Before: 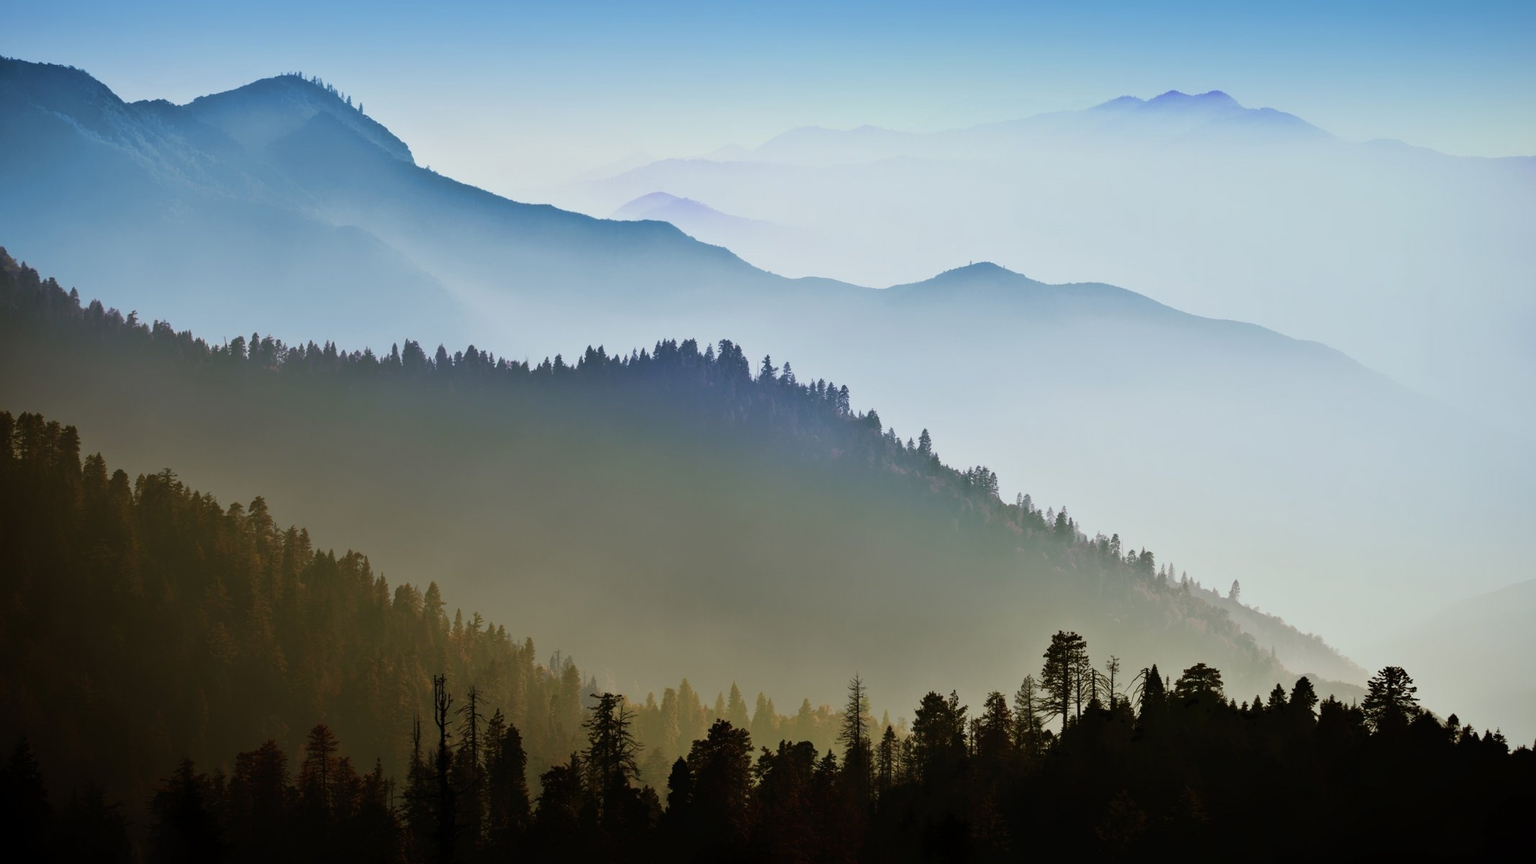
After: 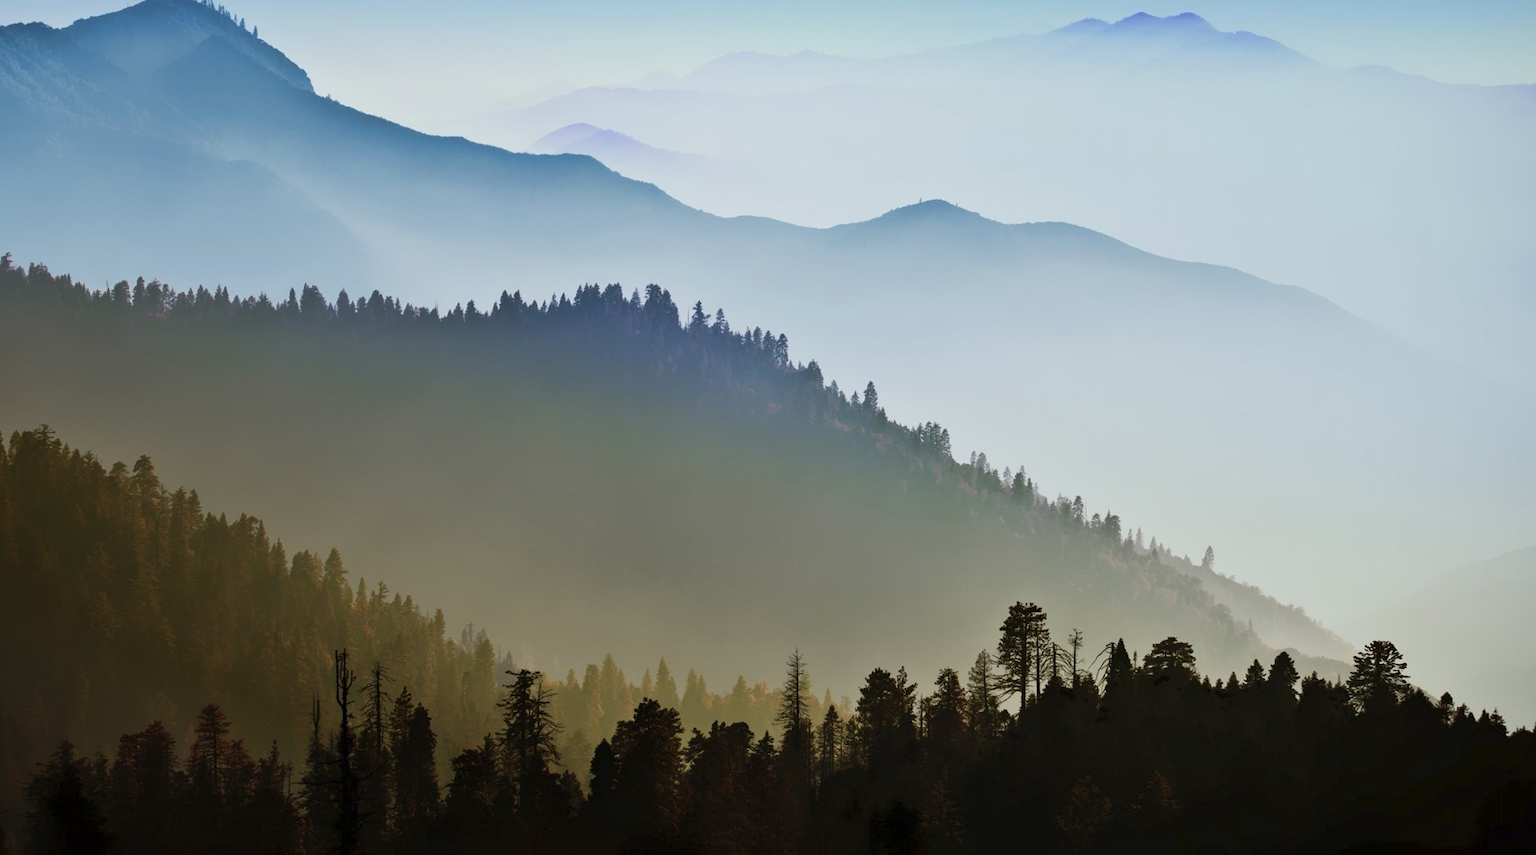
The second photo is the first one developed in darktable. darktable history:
crop and rotate: left 8.262%, top 9.226%
shadows and highlights: shadows 62.66, white point adjustment 0.37, highlights -34.44, compress 83.82%
